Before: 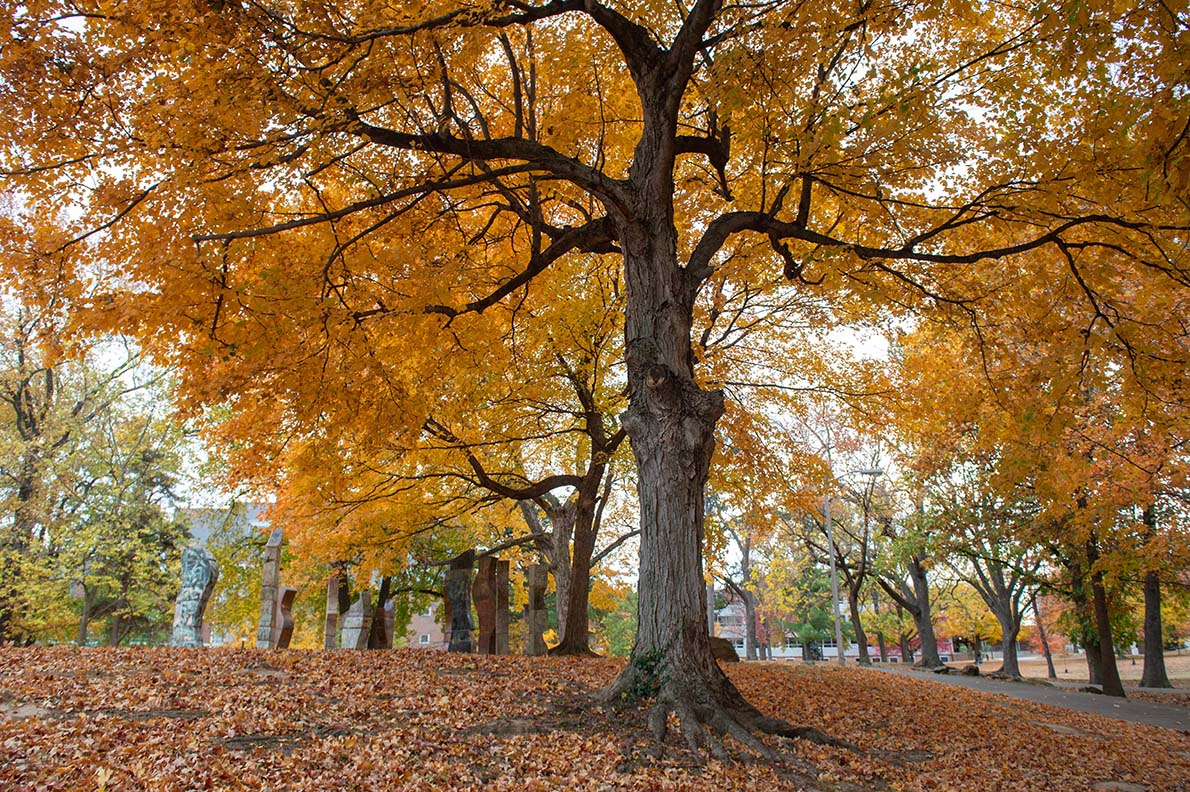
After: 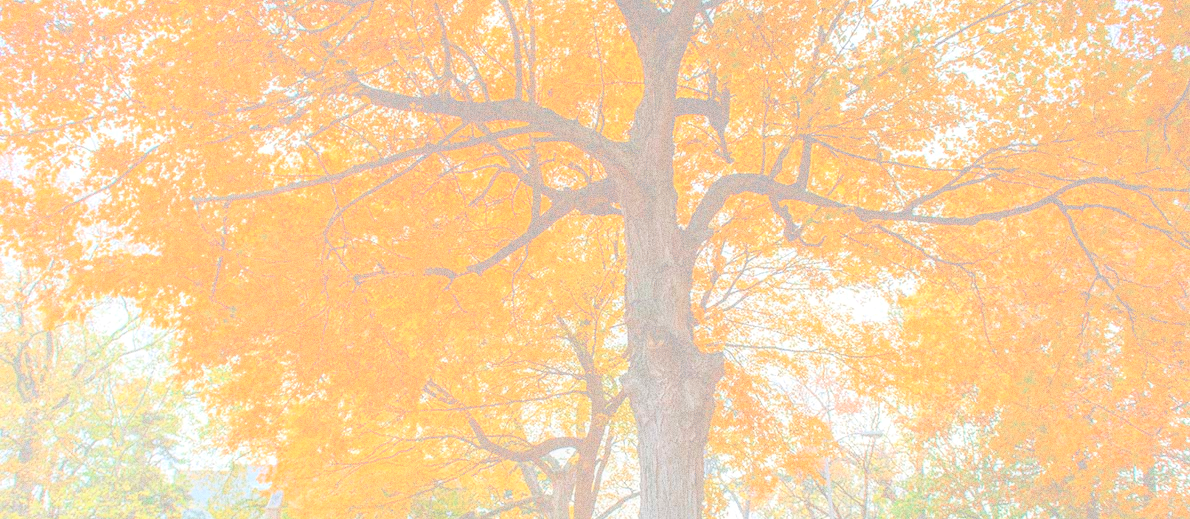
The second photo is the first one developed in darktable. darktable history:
exposure: compensate highlight preservation false
crop and rotate: top 4.848%, bottom 29.503%
grain: coarseness 0.09 ISO, strength 40%
bloom: size 85%, threshold 5%, strength 85%
local contrast: detail 130%
color zones: curves: ch0 [(0, 0.5) (0.125, 0.4) (0.25, 0.5) (0.375, 0.4) (0.5, 0.4) (0.625, 0.35) (0.75, 0.35) (0.875, 0.5)]; ch1 [(0, 0.35) (0.125, 0.45) (0.25, 0.35) (0.375, 0.35) (0.5, 0.35) (0.625, 0.35) (0.75, 0.45) (0.875, 0.35)]; ch2 [(0, 0.6) (0.125, 0.5) (0.25, 0.5) (0.375, 0.6) (0.5, 0.6) (0.625, 0.5) (0.75, 0.5) (0.875, 0.5)]
contrast brightness saturation: contrast 0.13, brightness -0.05, saturation 0.16
